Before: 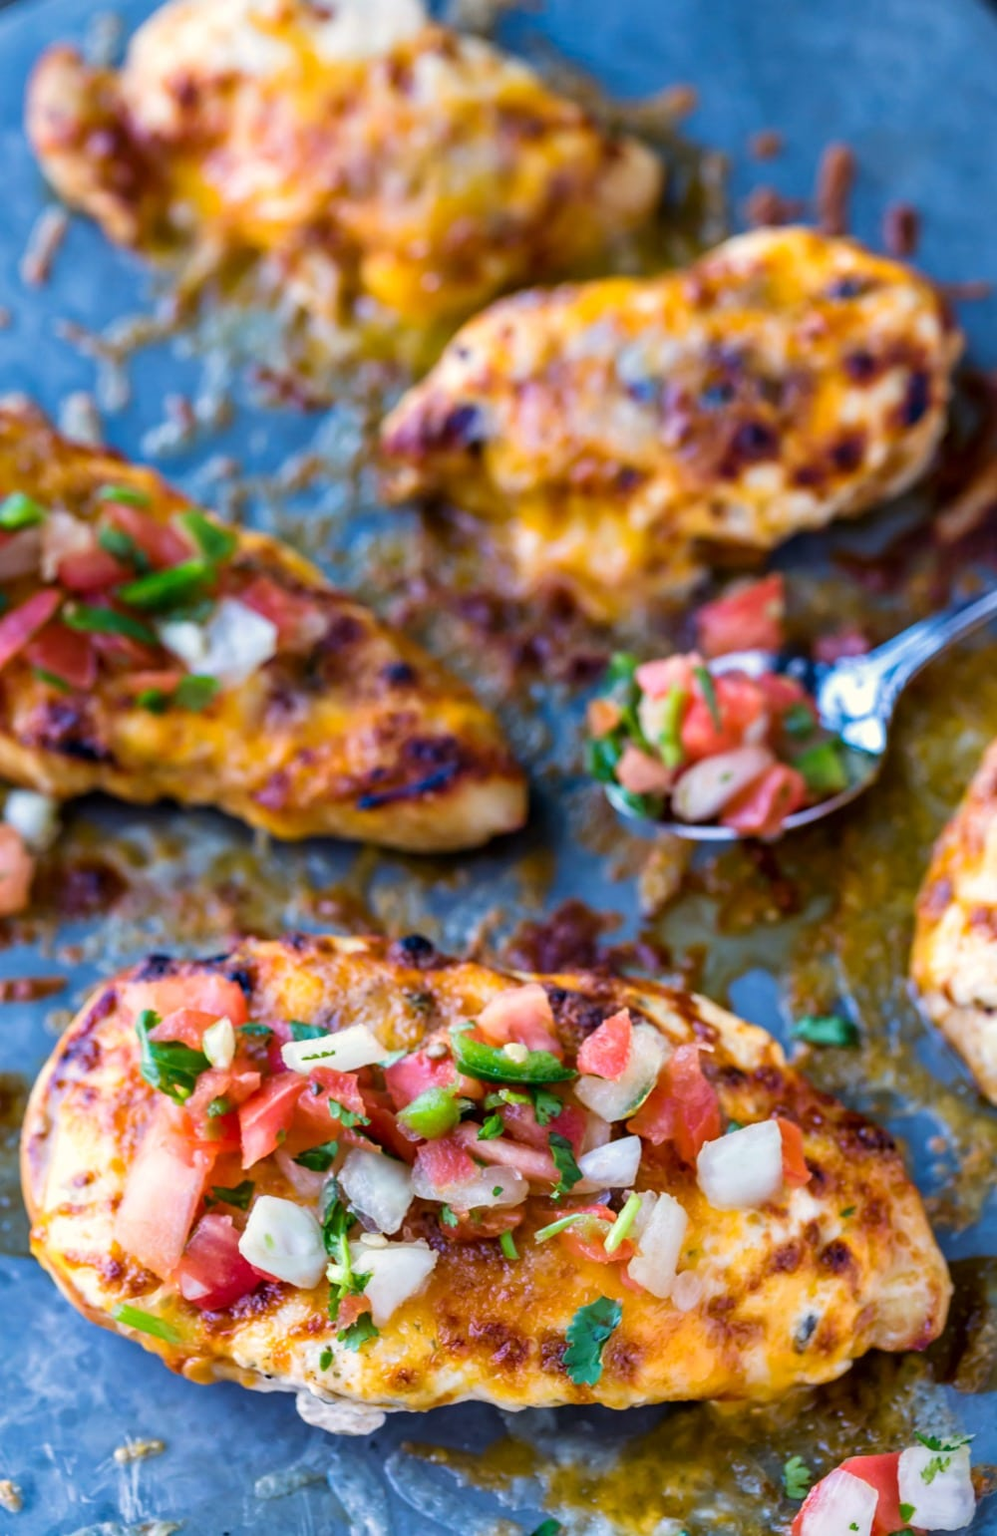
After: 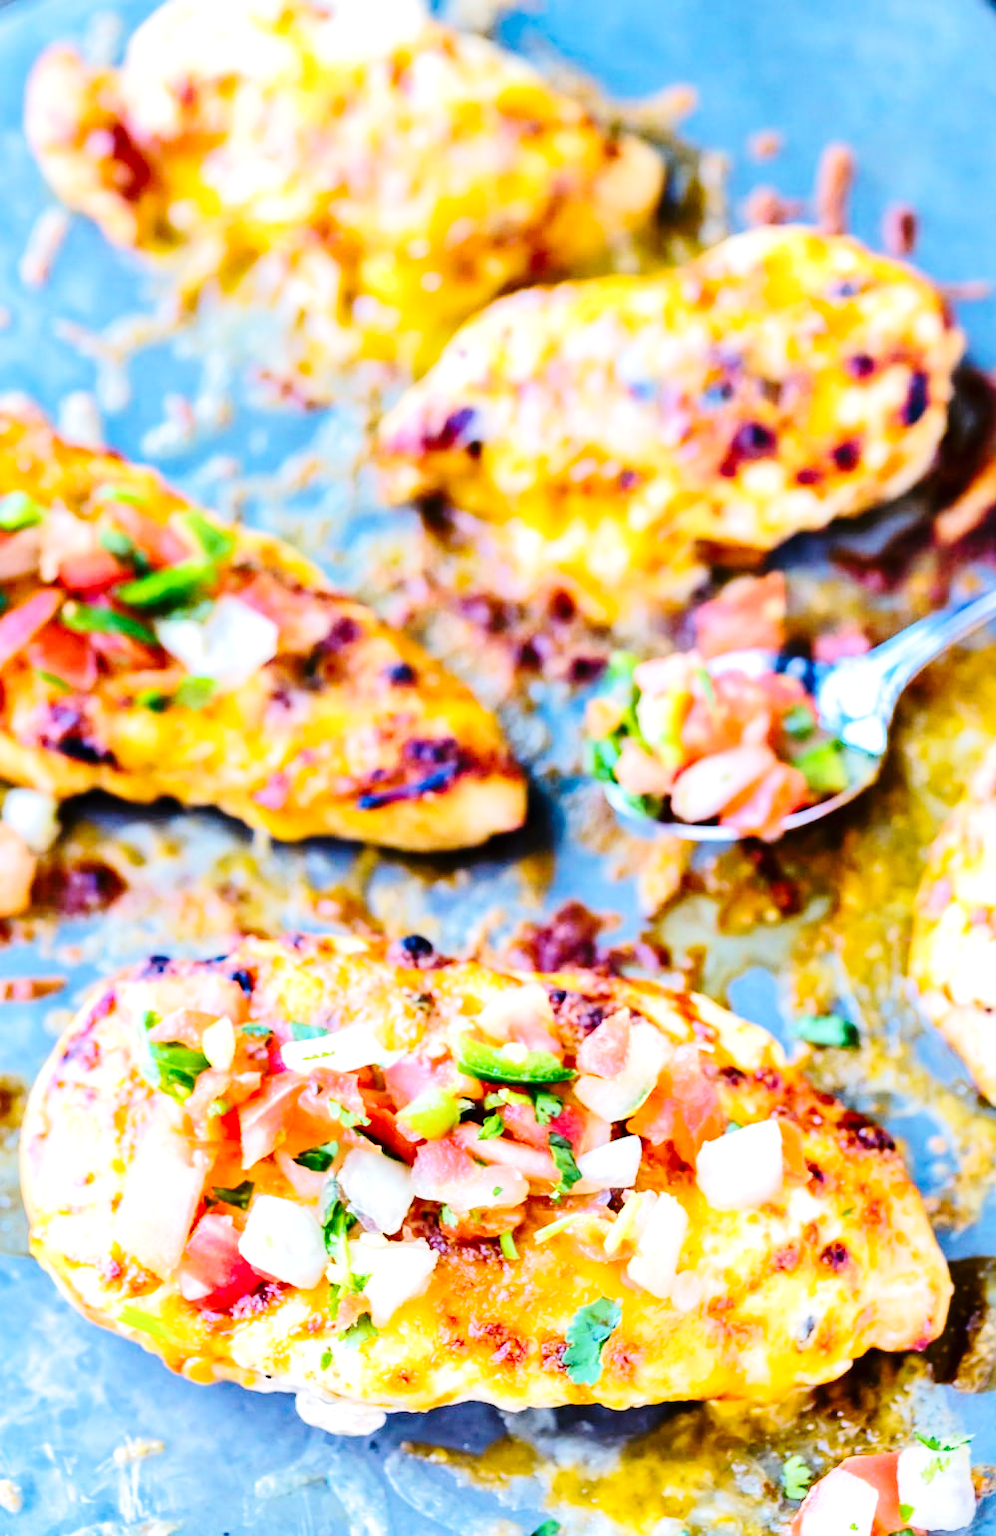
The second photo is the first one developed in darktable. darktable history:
base curve: curves: ch0 [(0, 0) (0.036, 0.025) (0.121, 0.166) (0.206, 0.329) (0.605, 0.79) (1, 1)], preserve colors none
tone equalizer: -7 EV 0.154 EV, -6 EV 0.633 EV, -5 EV 1.13 EV, -4 EV 1.29 EV, -3 EV 1.17 EV, -2 EV 0.6 EV, -1 EV 0.15 EV, edges refinement/feathering 500, mask exposure compensation -1.57 EV, preserve details no
shadows and highlights: shadows 29.74, highlights -30.47, low approximation 0.01, soften with gaussian
exposure: black level correction 0, exposure 0.7 EV, compensate highlight preservation false
